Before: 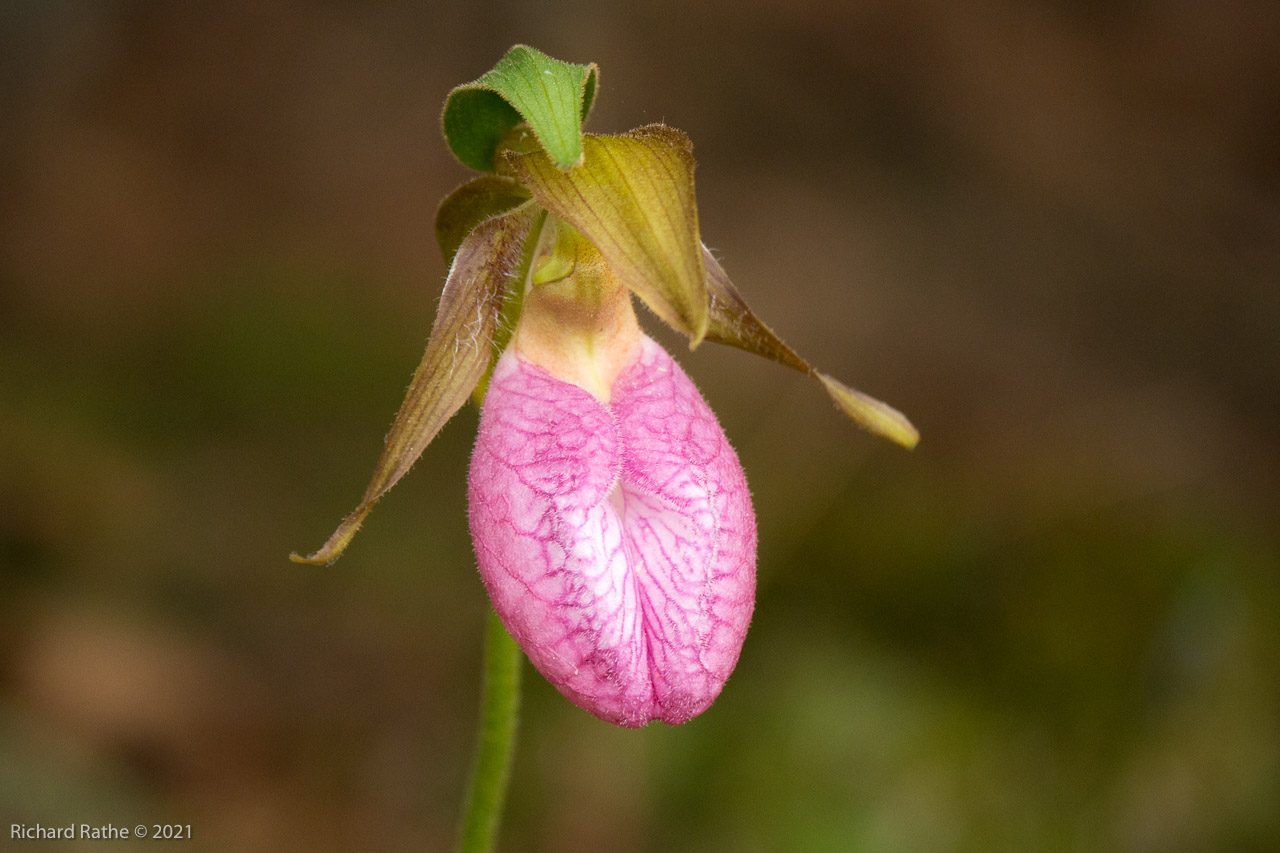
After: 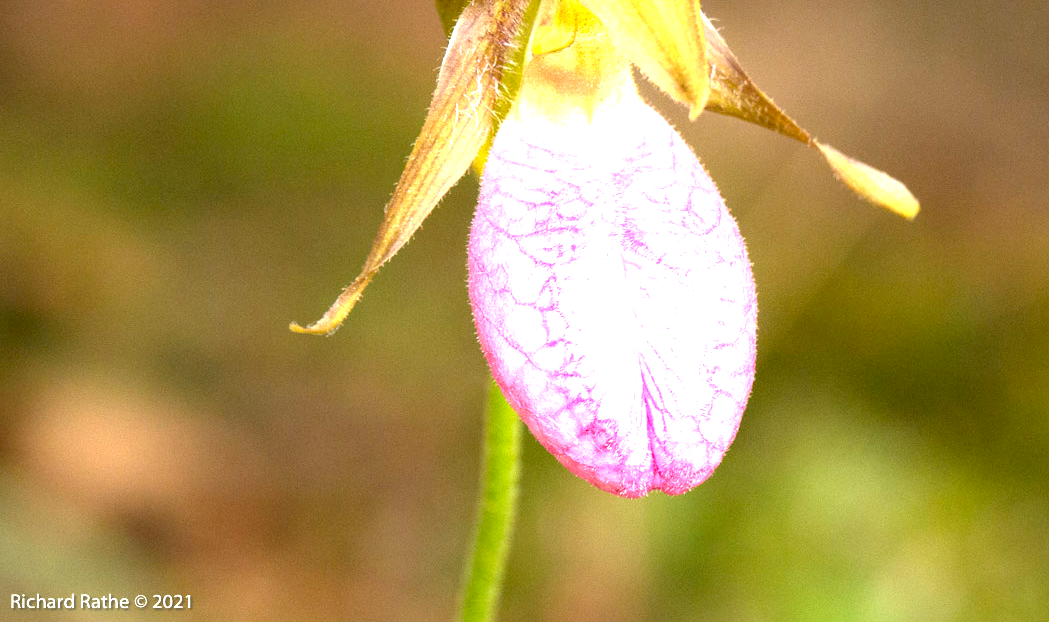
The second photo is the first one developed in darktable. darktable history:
exposure: black level correction 0.001, exposure 2 EV, compensate highlight preservation false
crop: top 27.042%, right 17.993%
